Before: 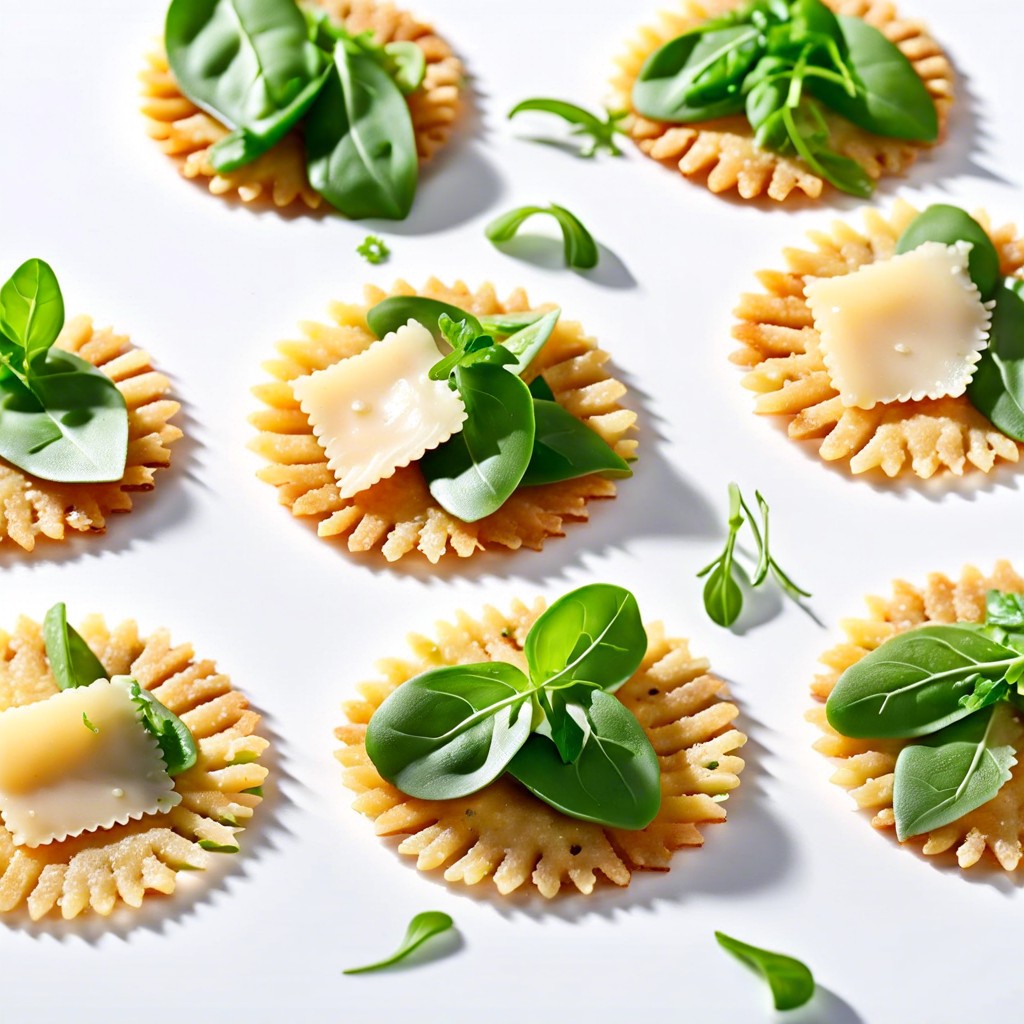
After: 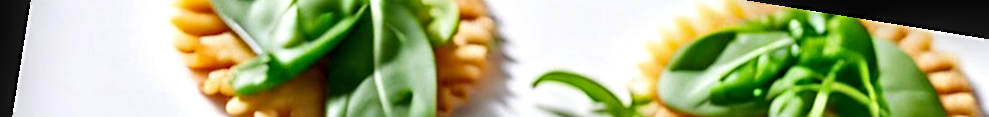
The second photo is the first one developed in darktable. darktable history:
local contrast: detail 130%
haze removal: strength 0.1, compatibility mode true, adaptive false
crop and rotate: left 9.644%, top 9.491%, right 6.021%, bottom 80.509%
rotate and perspective: rotation 9.12°, automatic cropping off
sharpen: on, module defaults
